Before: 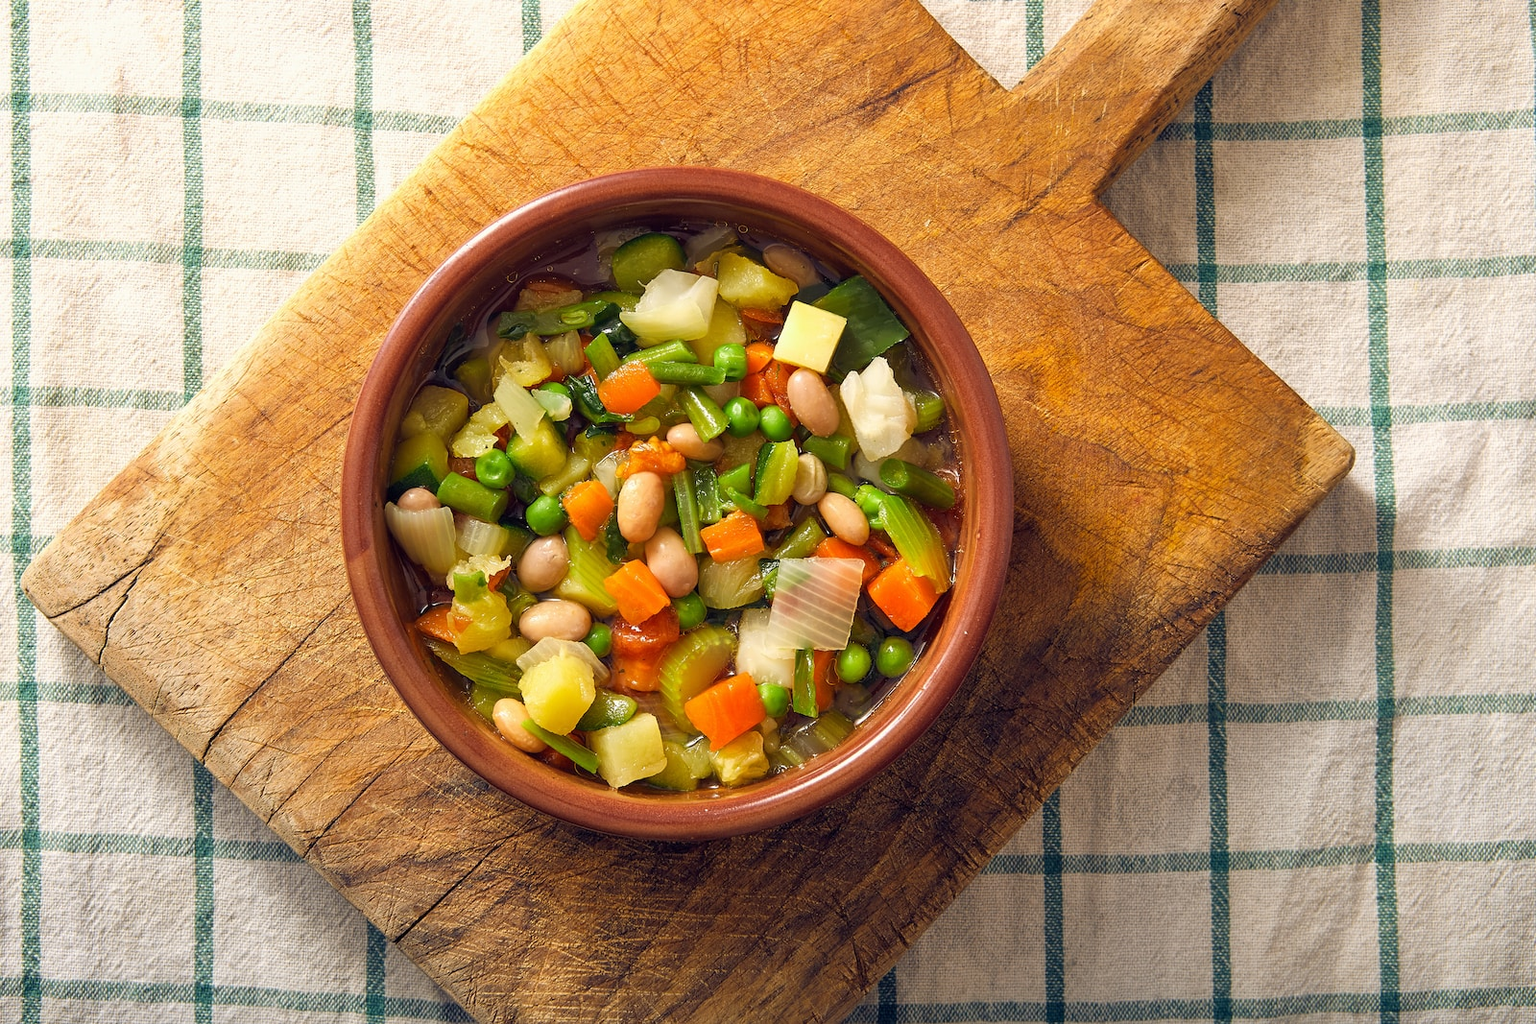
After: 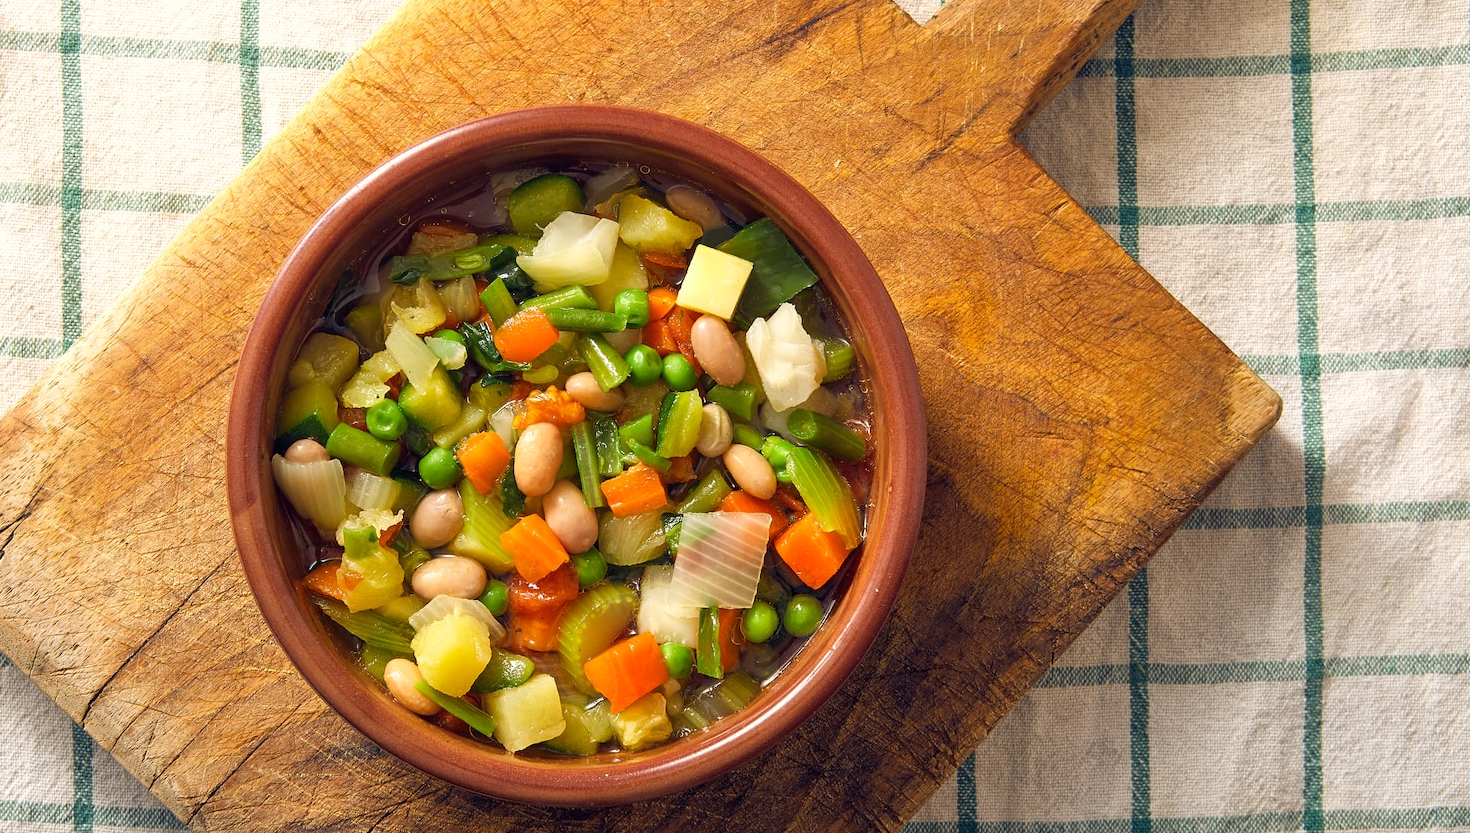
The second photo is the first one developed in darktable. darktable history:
crop: left 8.117%, top 6.558%, bottom 15.316%
levels: levels [0, 0.492, 0.984]
